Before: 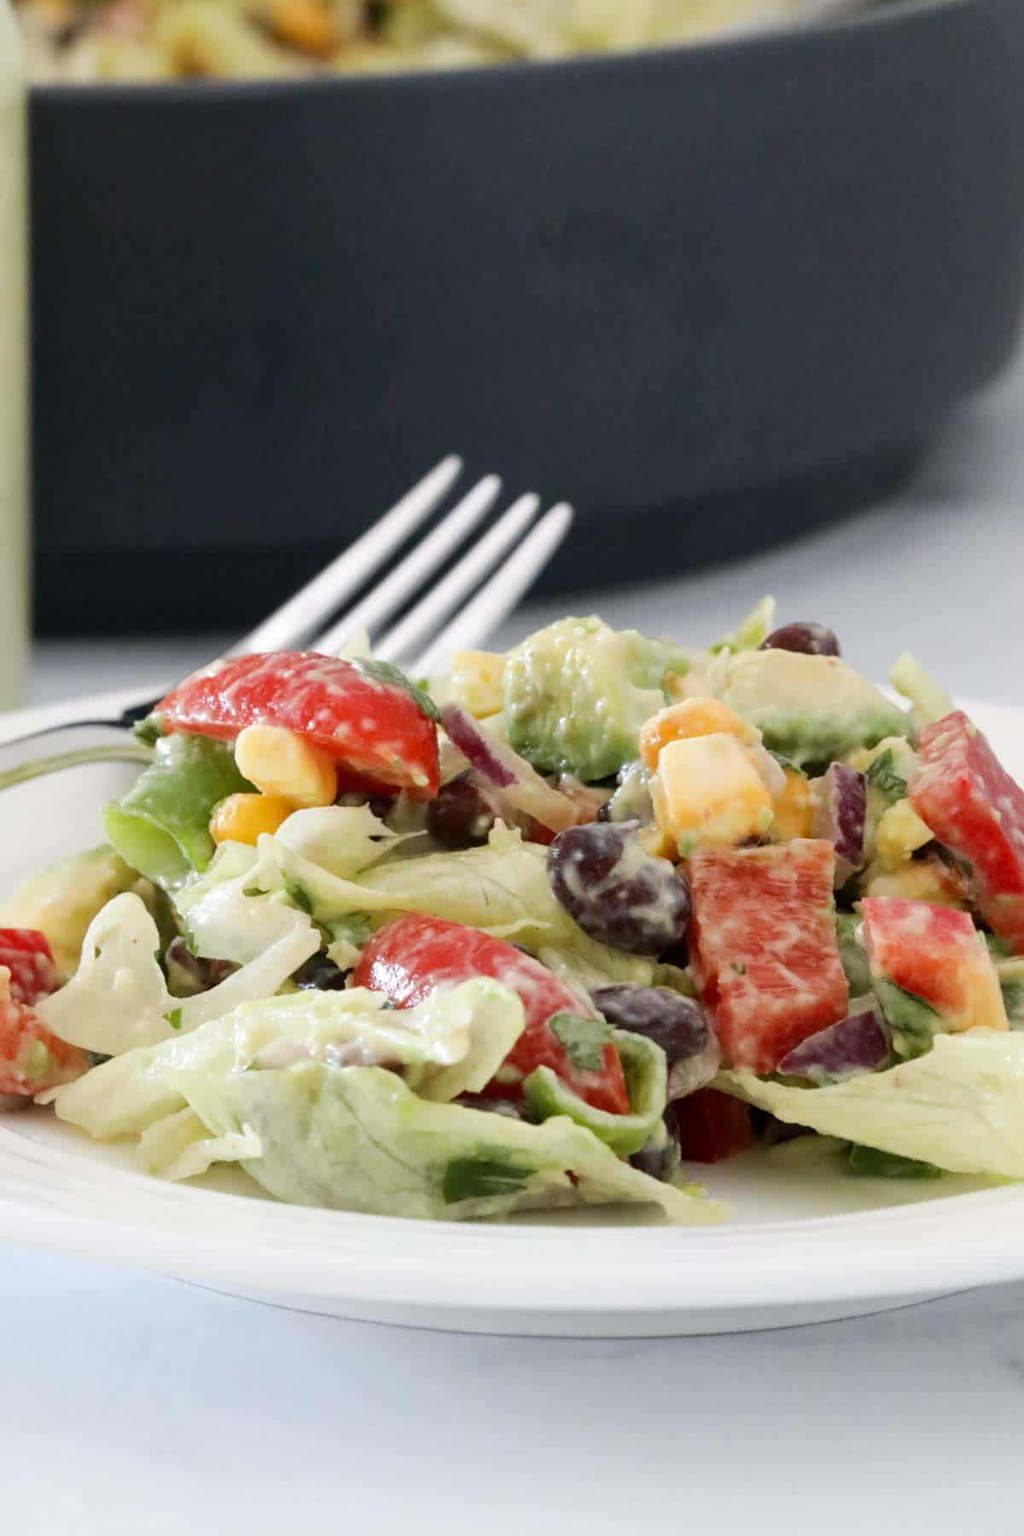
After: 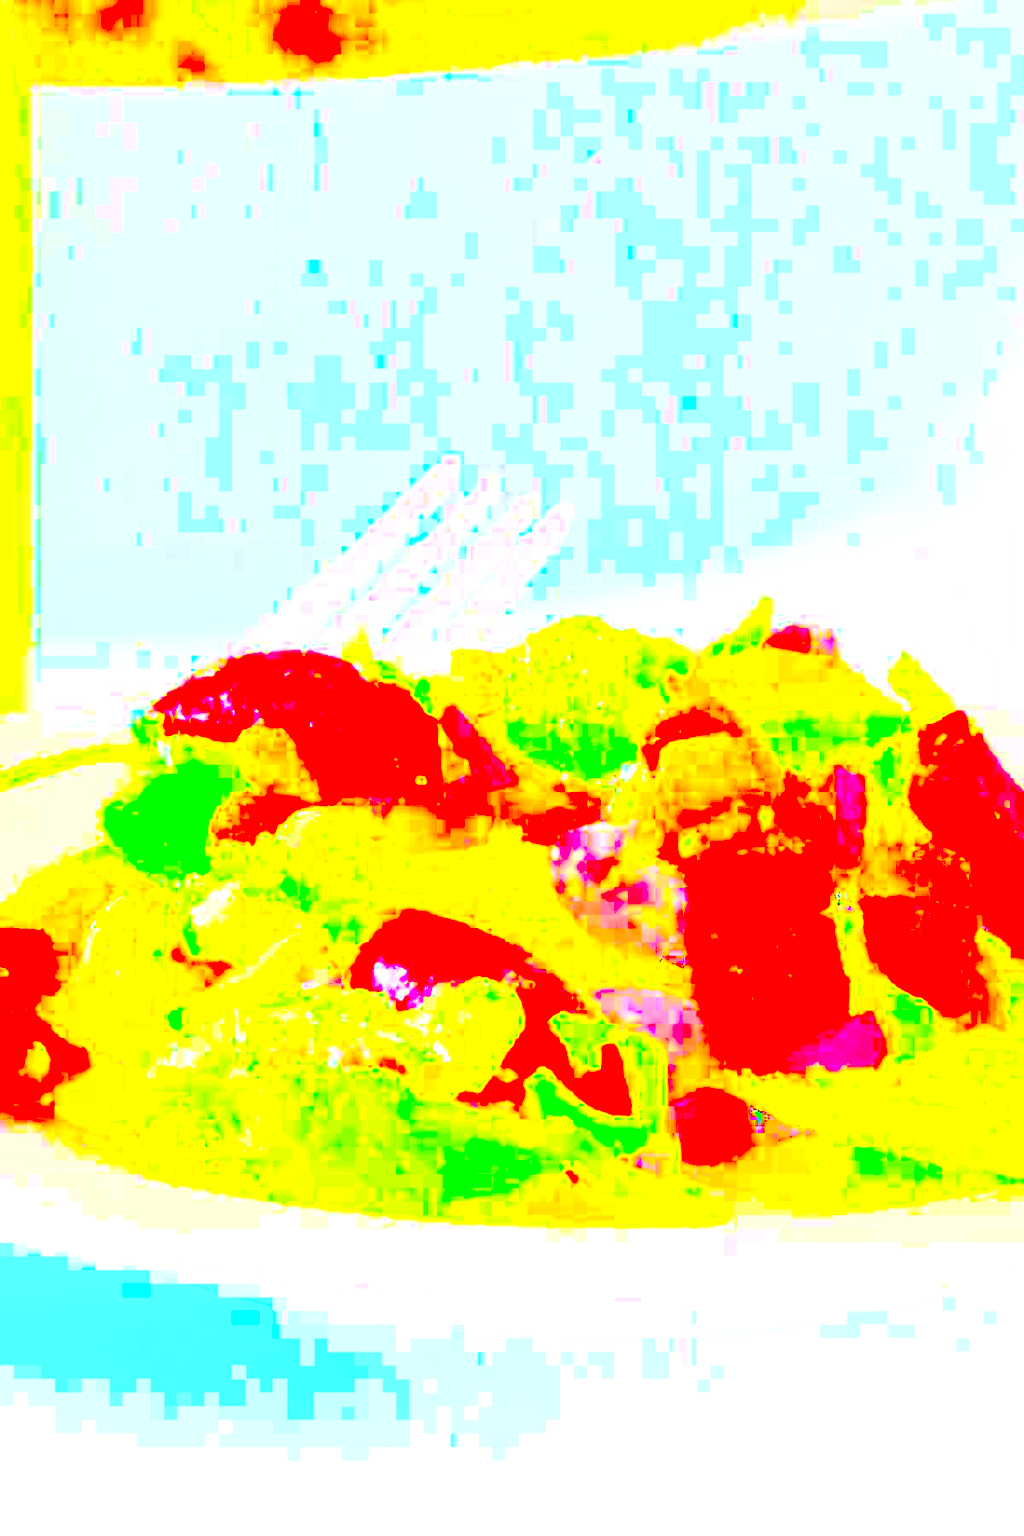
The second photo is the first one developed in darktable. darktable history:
color balance rgb: highlights gain › chroma 0.282%, highlights gain › hue 331.44°, global offset › luminance -0.236%, linear chroma grading › global chroma 15.179%, perceptual saturation grading › global saturation 0.861%, global vibrance 9.983%
contrast brightness saturation: contrast 0.984, brightness 0.991, saturation 0.992
exposure: exposure 7.909 EV, compensate highlight preservation false
color correction: highlights a* 9.14, highlights b* 9.04, shadows a* 39.32, shadows b* 39.88, saturation 0.772
